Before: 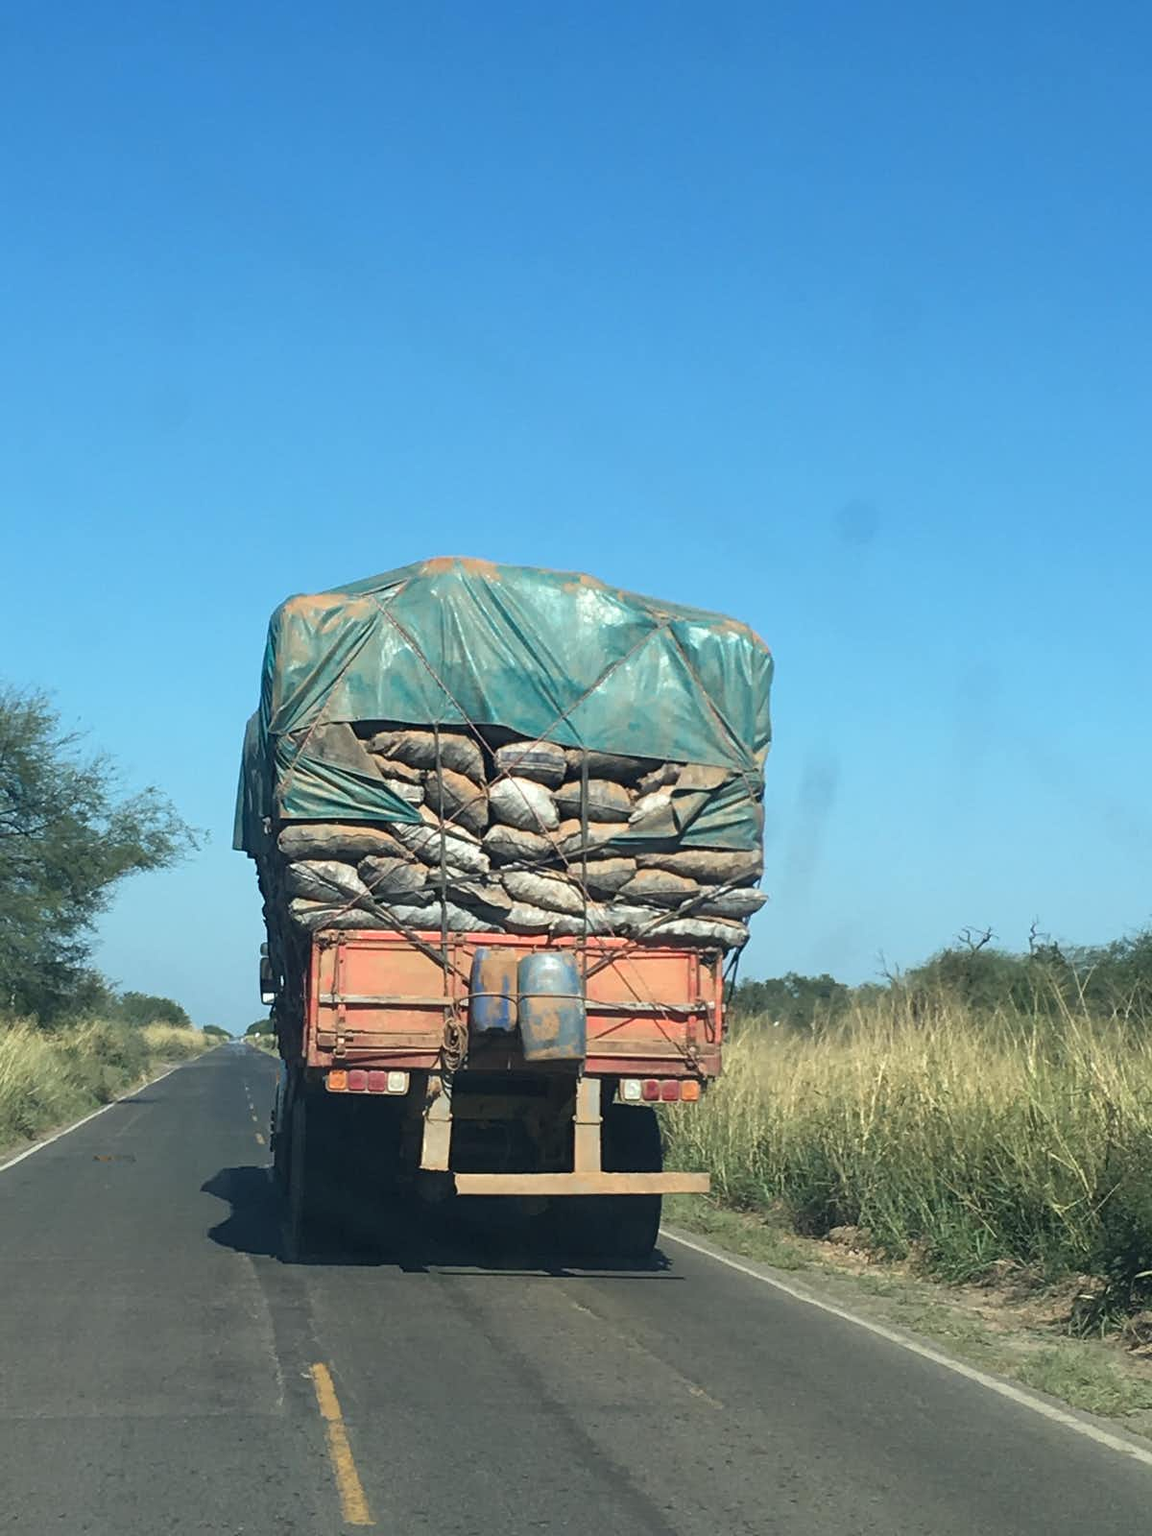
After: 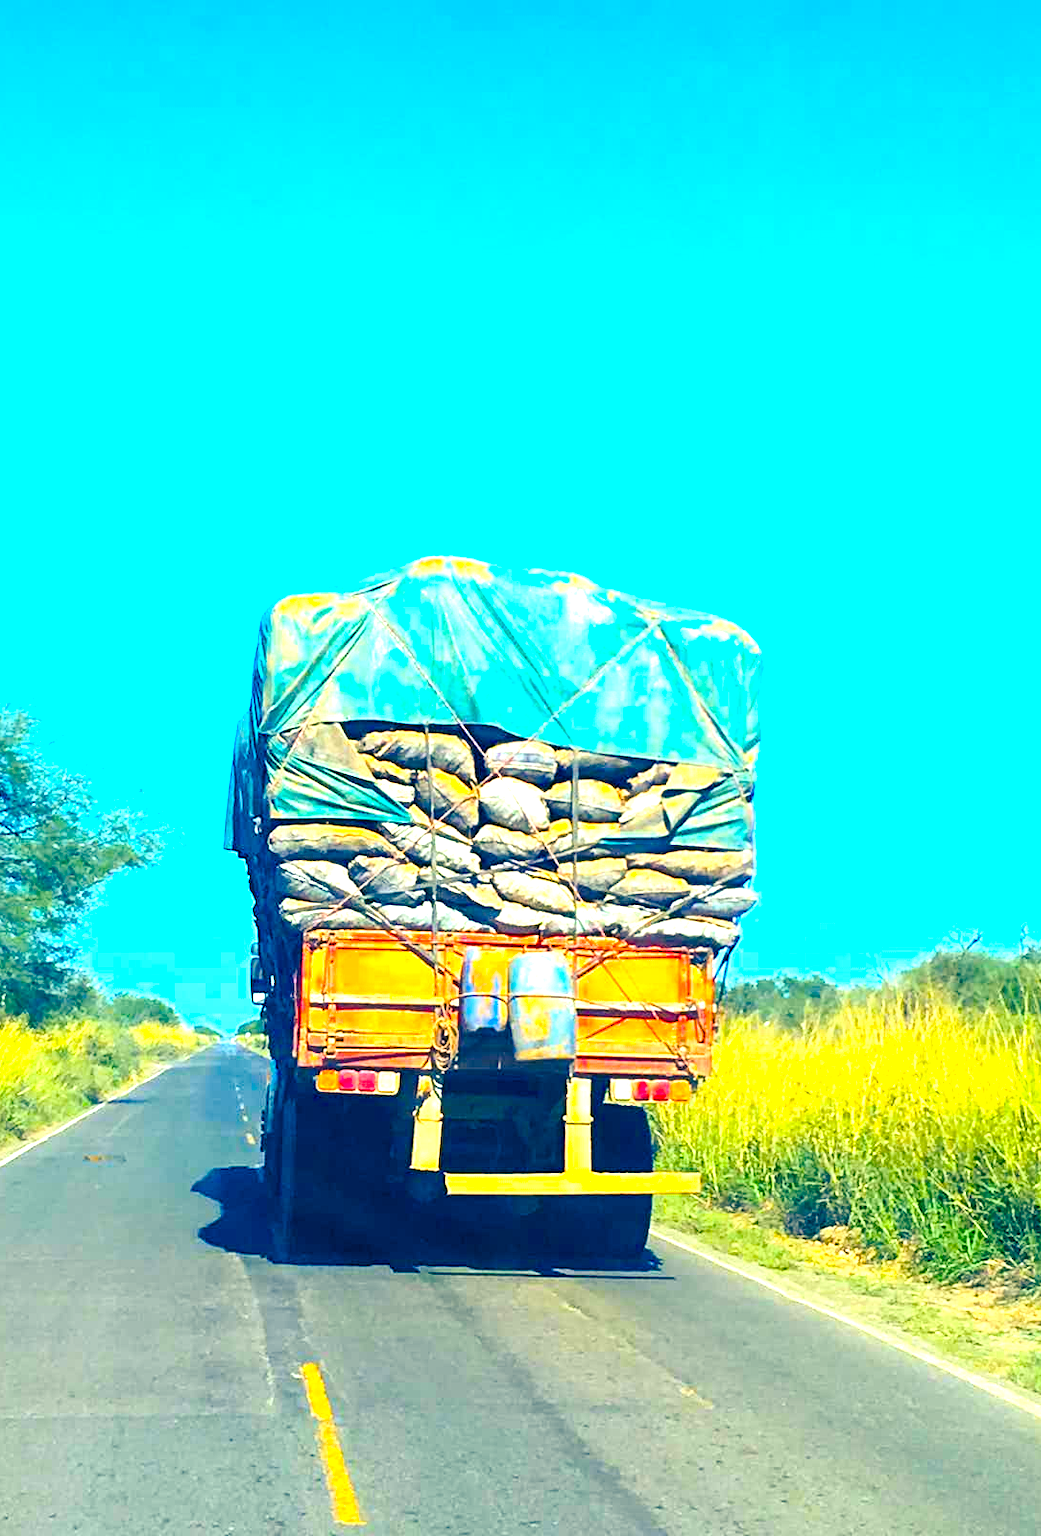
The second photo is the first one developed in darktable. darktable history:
crop and rotate: left 0.89%, right 8.664%
color balance rgb: shadows lift › luminance -40.962%, shadows lift › chroma 14.151%, shadows lift › hue 257.95°, perceptual saturation grading › global saturation 65.079%, perceptual saturation grading › highlights 59.304%, perceptual saturation grading › mid-tones 49.828%, perceptual saturation grading › shadows 50.132%
contrast brightness saturation: contrast 0.151, brightness -0.015, saturation 0.103
exposure: black level correction 0.001, exposure 1.729 EV, compensate highlight preservation false
